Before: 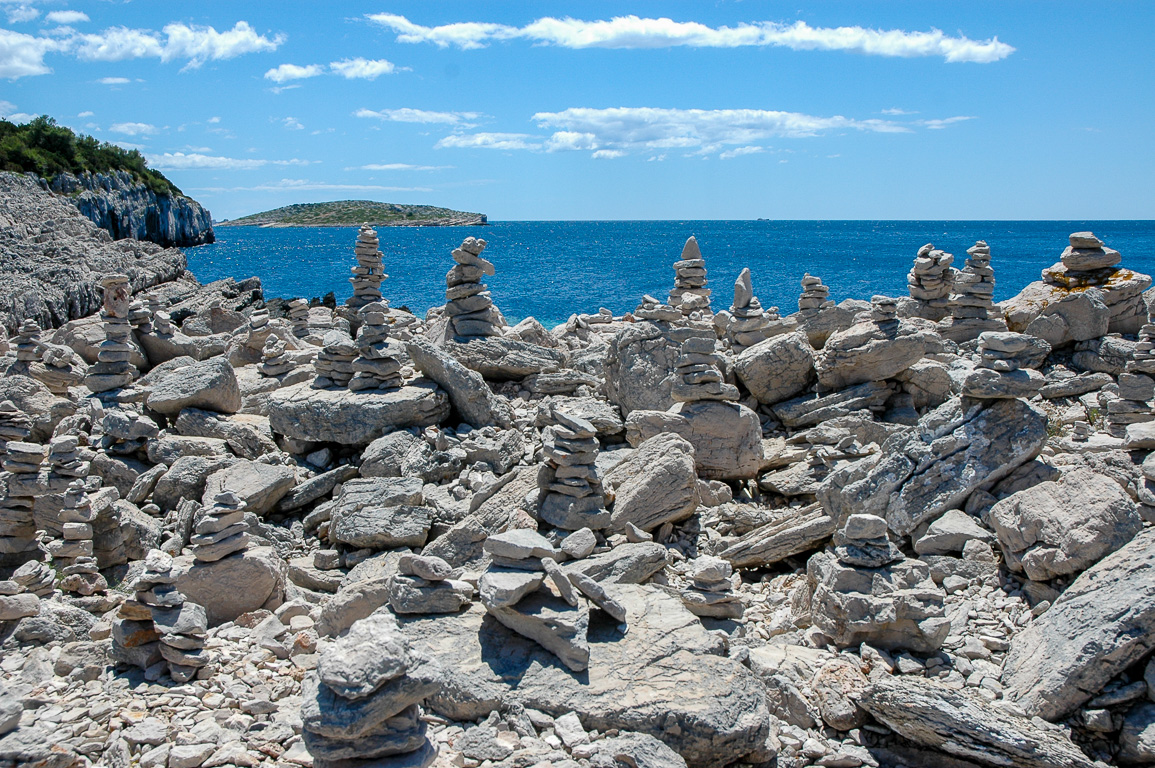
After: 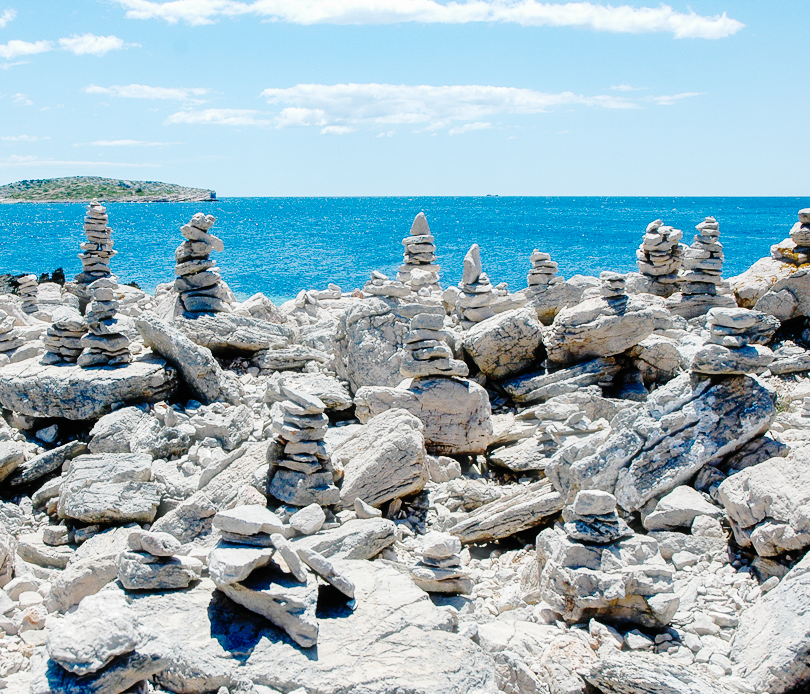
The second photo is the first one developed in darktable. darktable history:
haze removal: strength -0.101, adaptive false
crop and rotate: left 23.548%, top 3.211%, right 6.257%, bottom 6.317%
base curve: curves: ch0 [(0, 0) (0.036, 0.01) (0.123, 0.254) (0.258, 0.504) (0.507, 0.748) (1, 1)], preserve colors none
